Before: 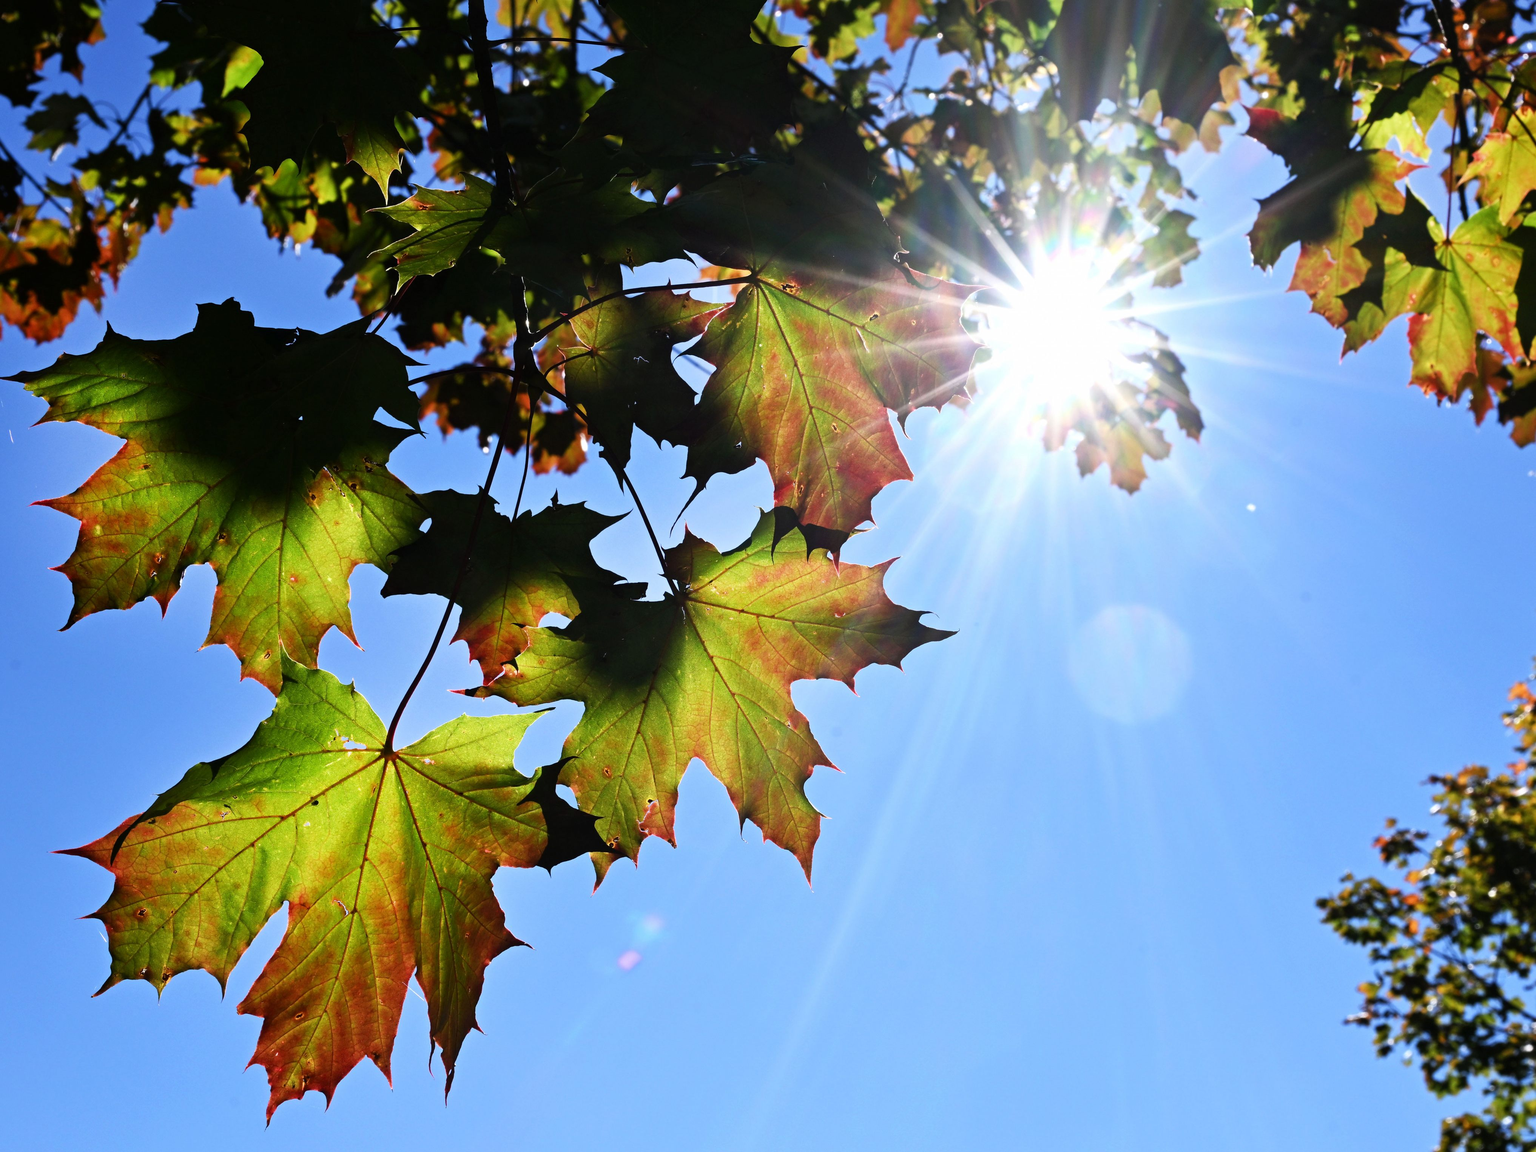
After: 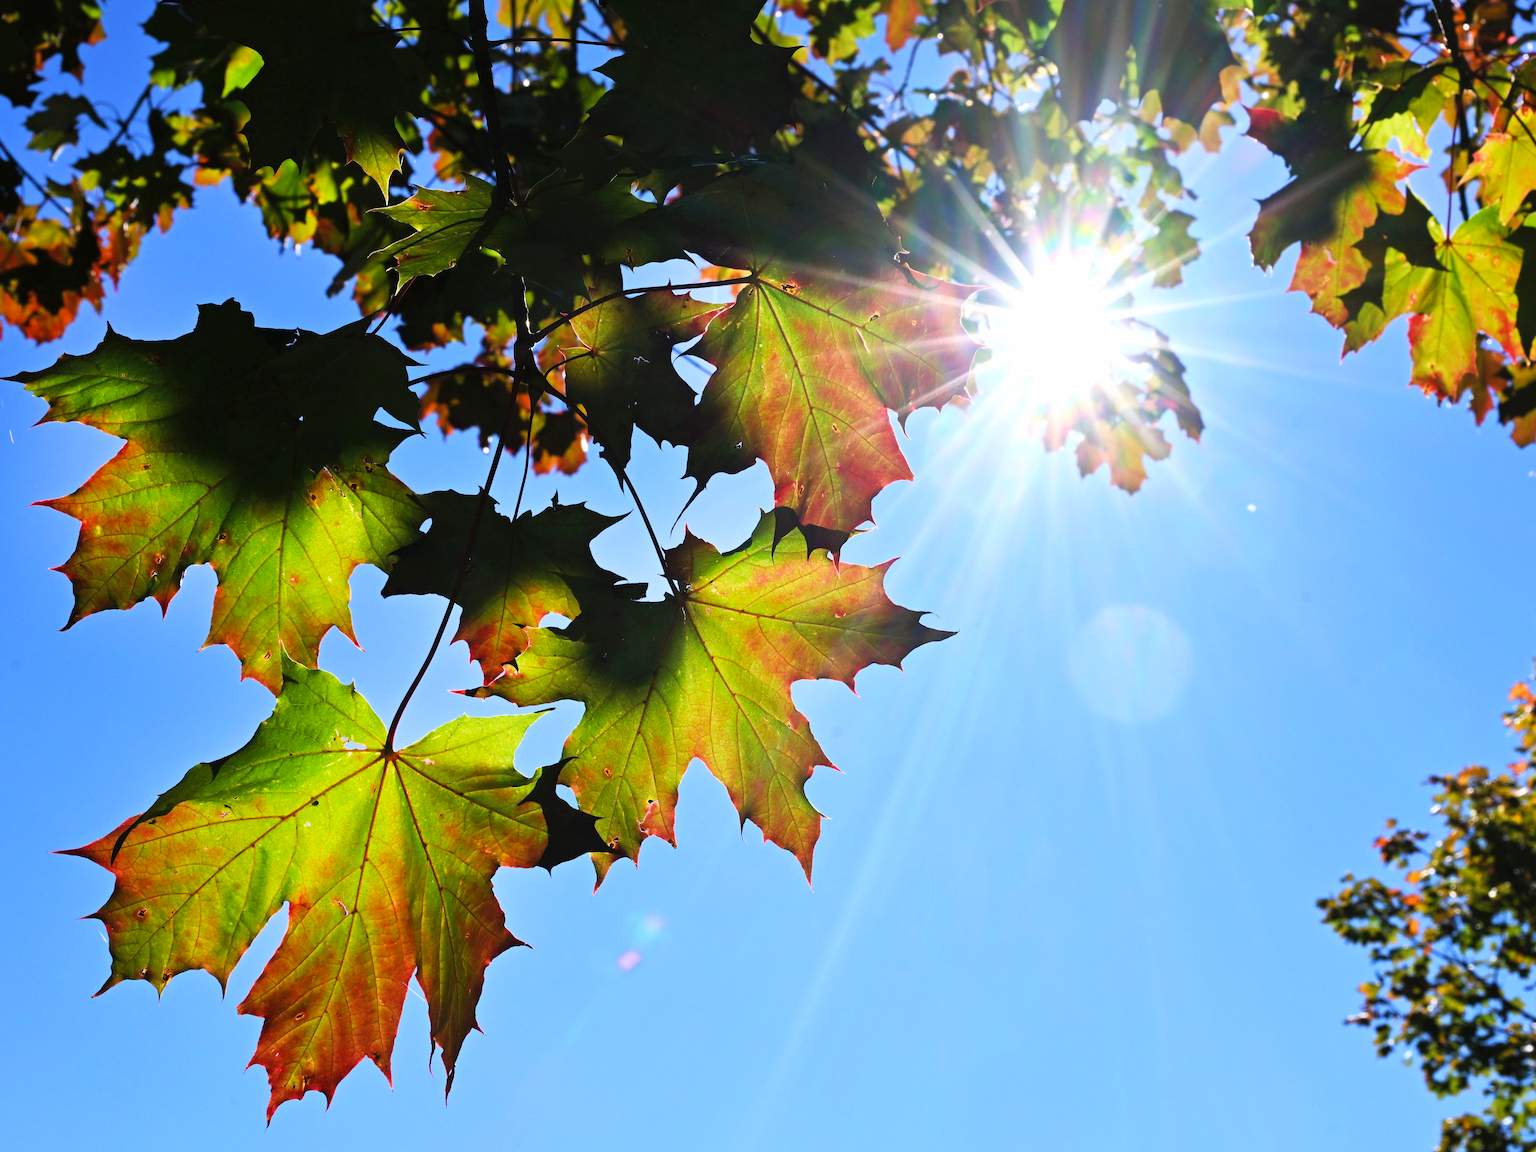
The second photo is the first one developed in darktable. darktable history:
velvia: on, module defaults
contrast brightness saturation: brightness 0.09, saturation 0.19
